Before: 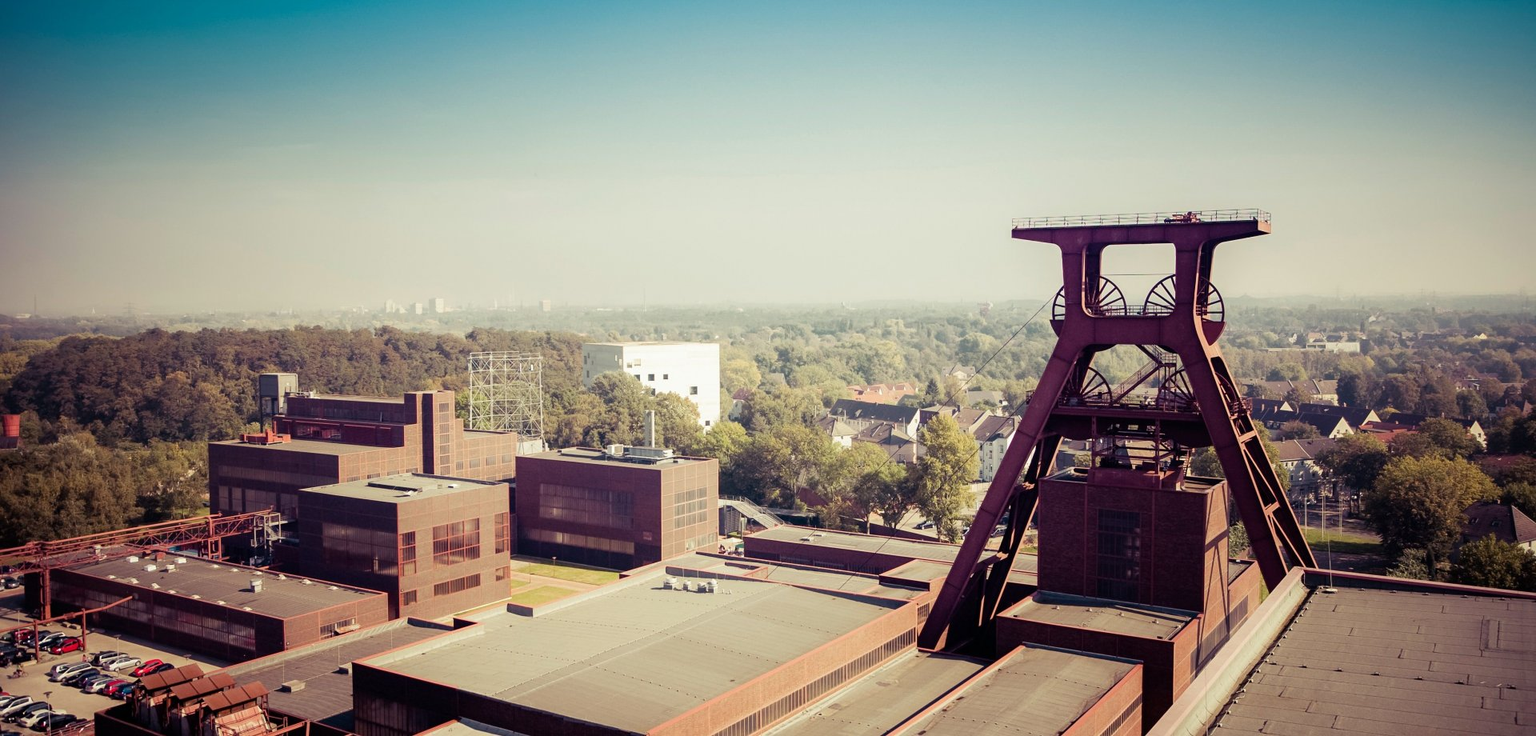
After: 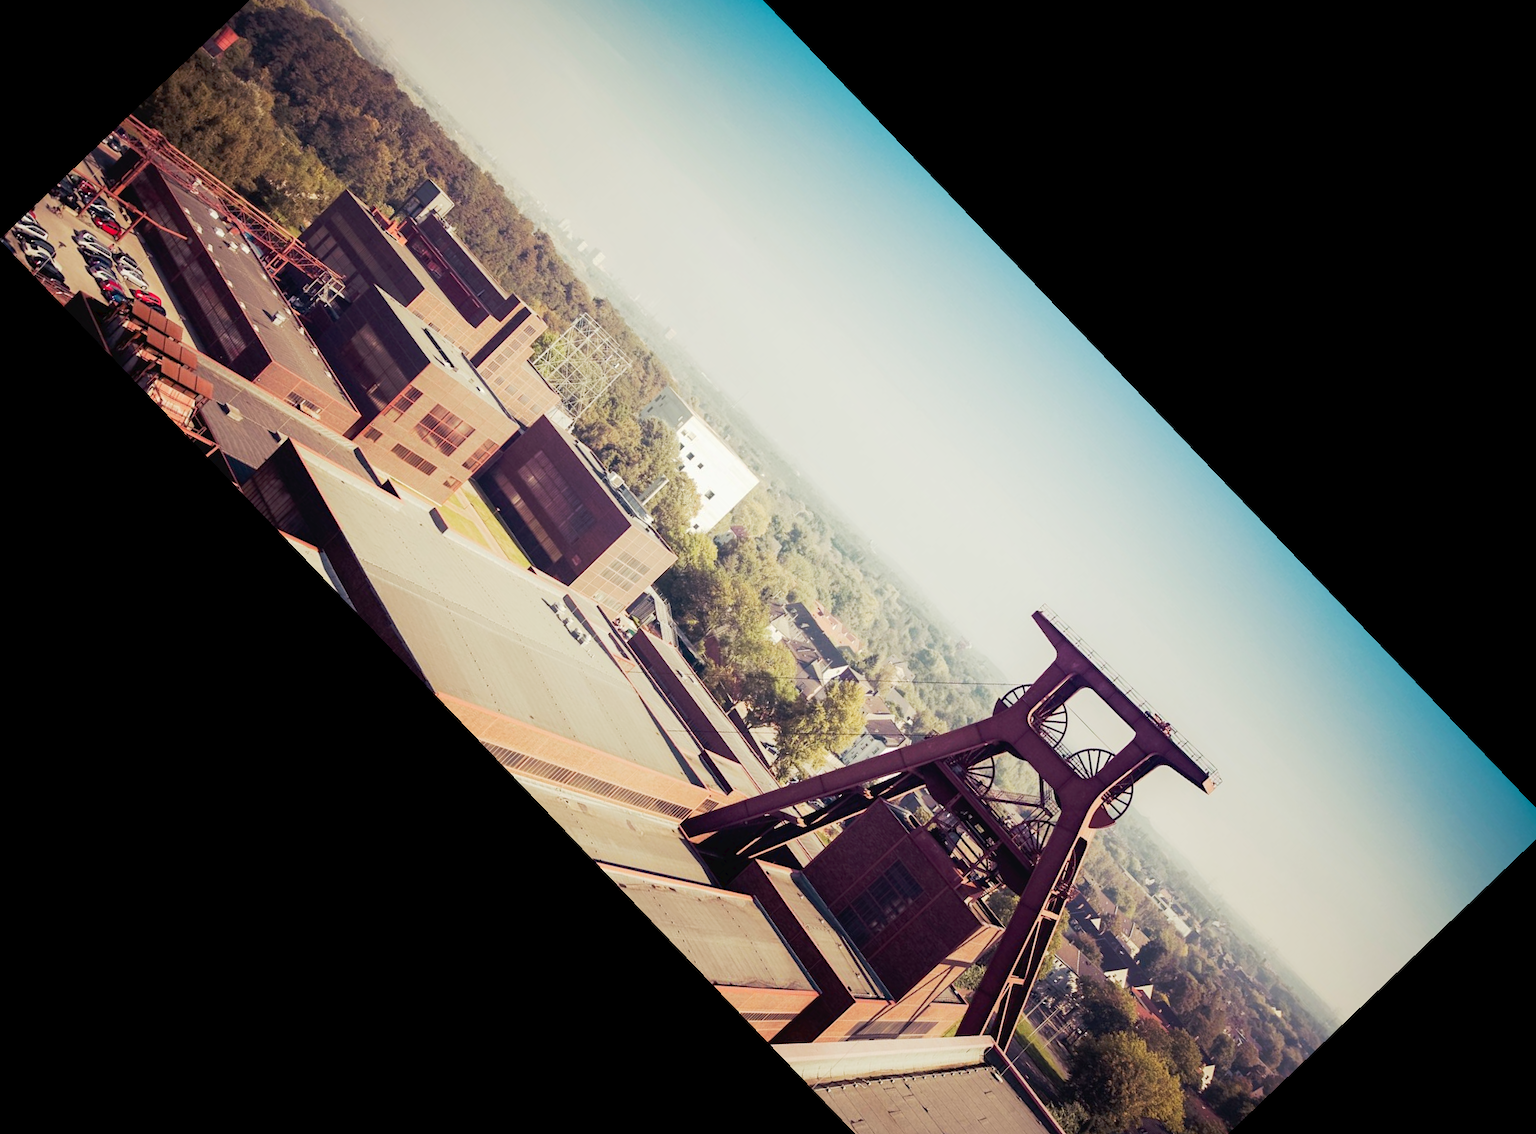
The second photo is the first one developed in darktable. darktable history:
tone curve: curves: ch0 [(0, 0) (0.003, 0.026) (0.011, 0.03) (0.025, 0.047) (0.044, 0.082) (0.069, 0.119) (0.1, 0.157) (0.136, 0.19) (0.177, 0.231) (0.224, 0.27) (0.277, 0.318) (0.335, 0.383) (0.399, 0.456) (0.468, 0.532) (0.543, 0.618) (0.623, 0.71) (0.709, 0.786) (0.801, 0.851) (0.898, 0.908) (1, 1)], preserve colors none
crop and rotate: angle -46.26°, top 16.234%, right 0.912%, bottom 11.704%
